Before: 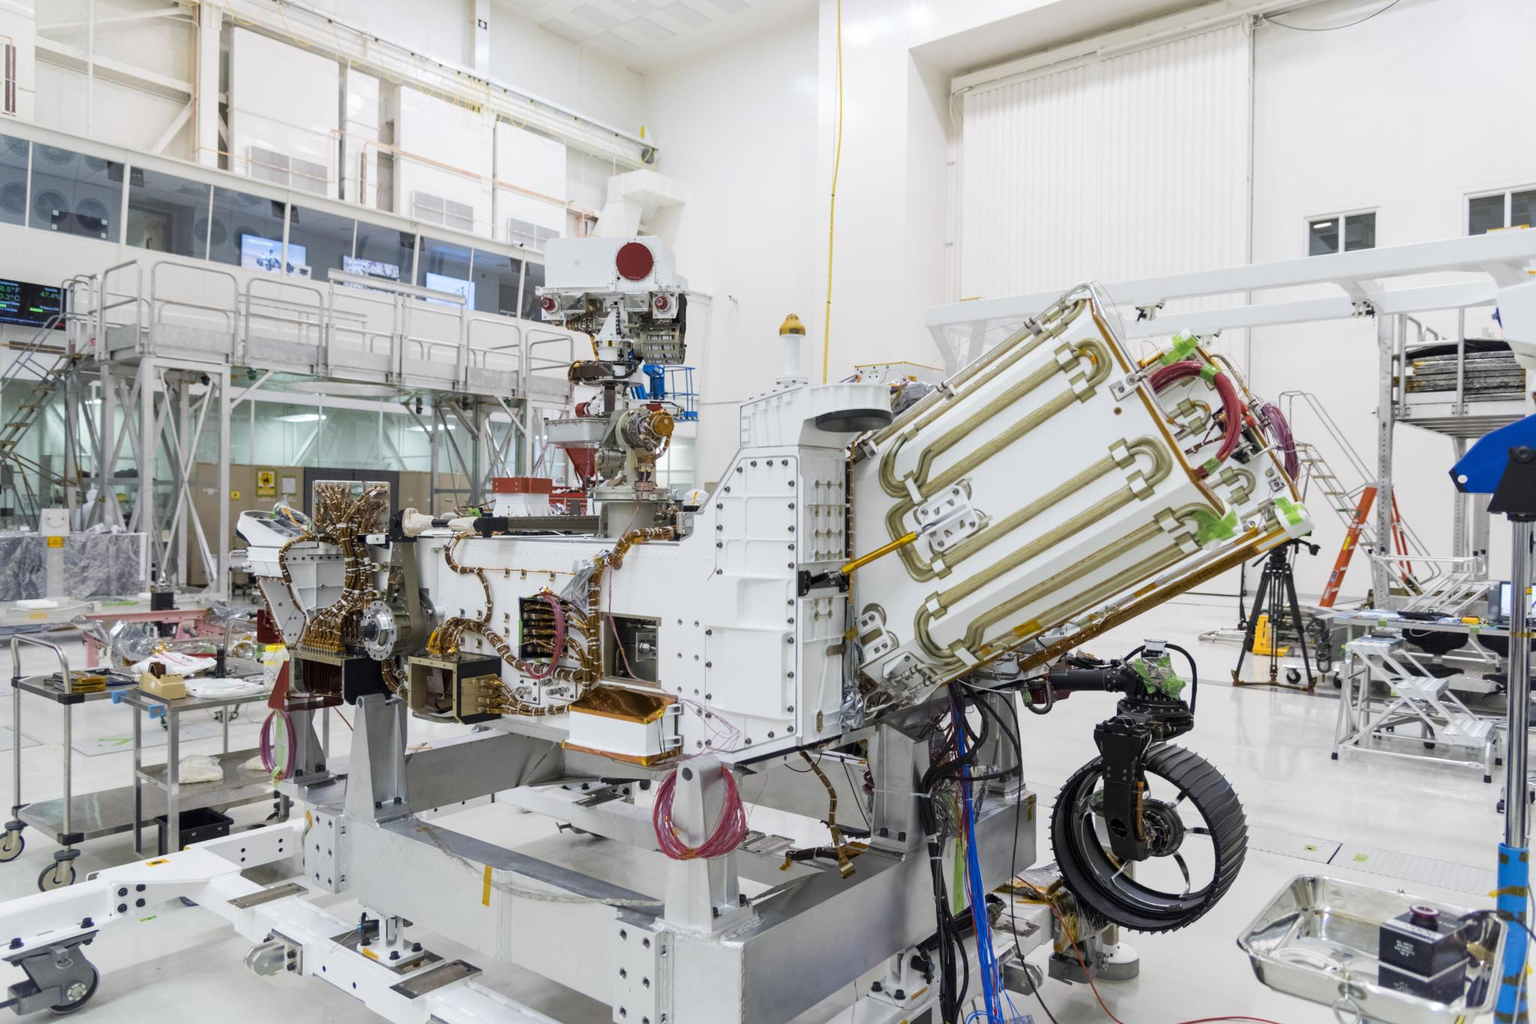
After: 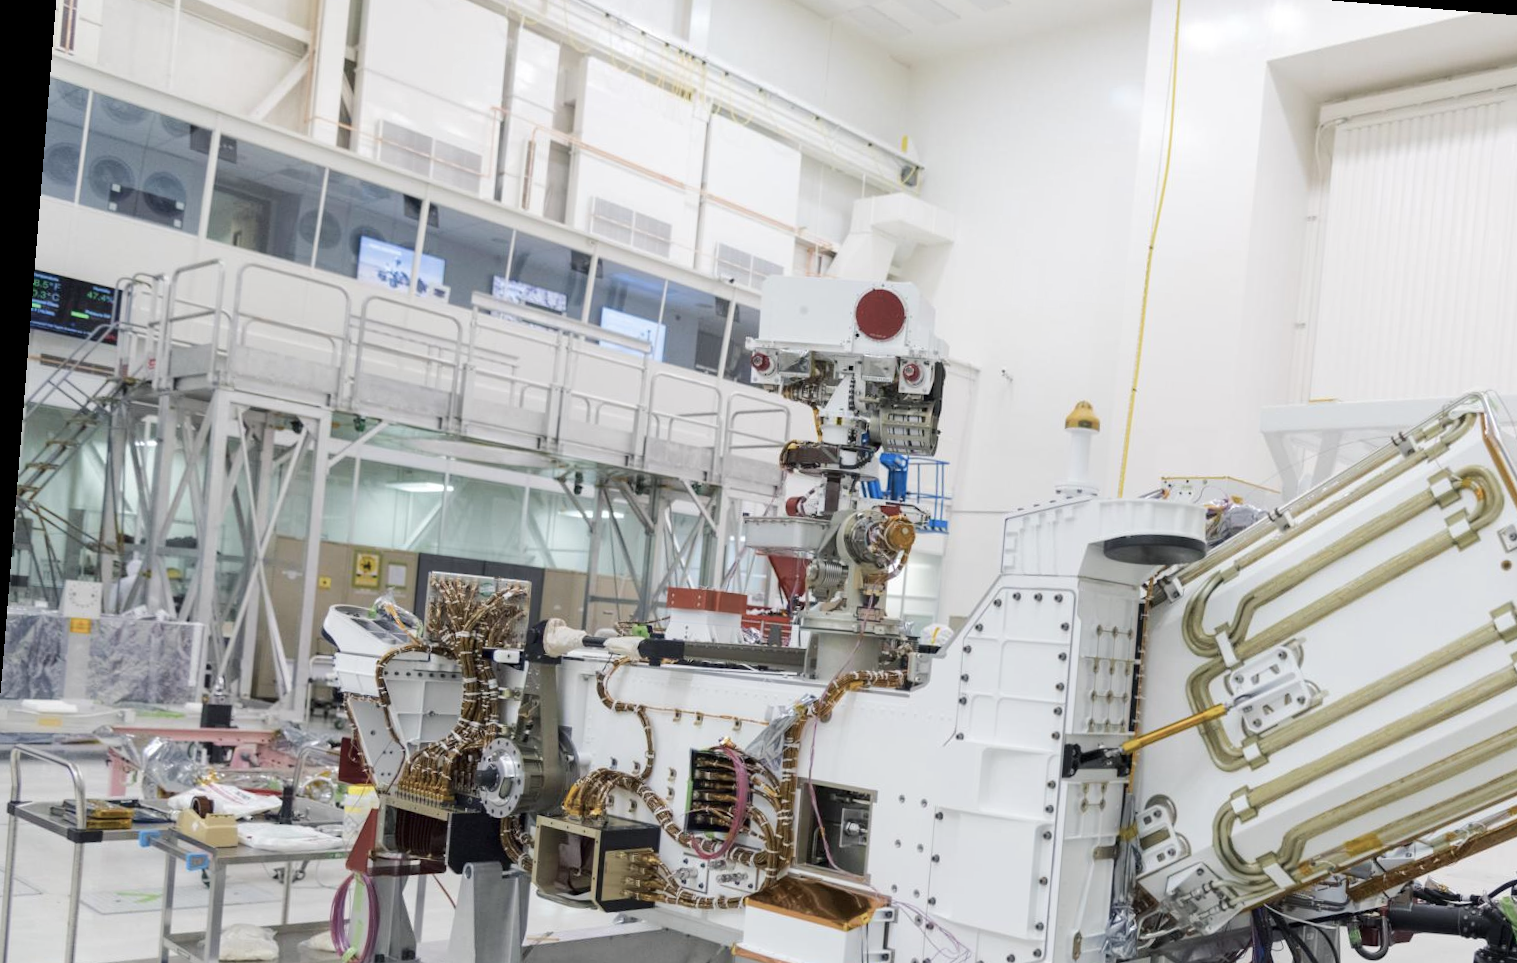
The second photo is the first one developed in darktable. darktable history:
color balance rgb: shadows lift › chroma 2.004%, shadows lift › hue 247.63°, perceptual saturation grading › global saturation -31.961%, perceptual brilliance grading › mid-tones 11.044%, perceptual brilliance grading › shadows 15.607%, global vibrance 20%
crop and rotate: angle -4.6°, left 2.076%, top 6.654%, right 27.379%, bottom 30.203%
